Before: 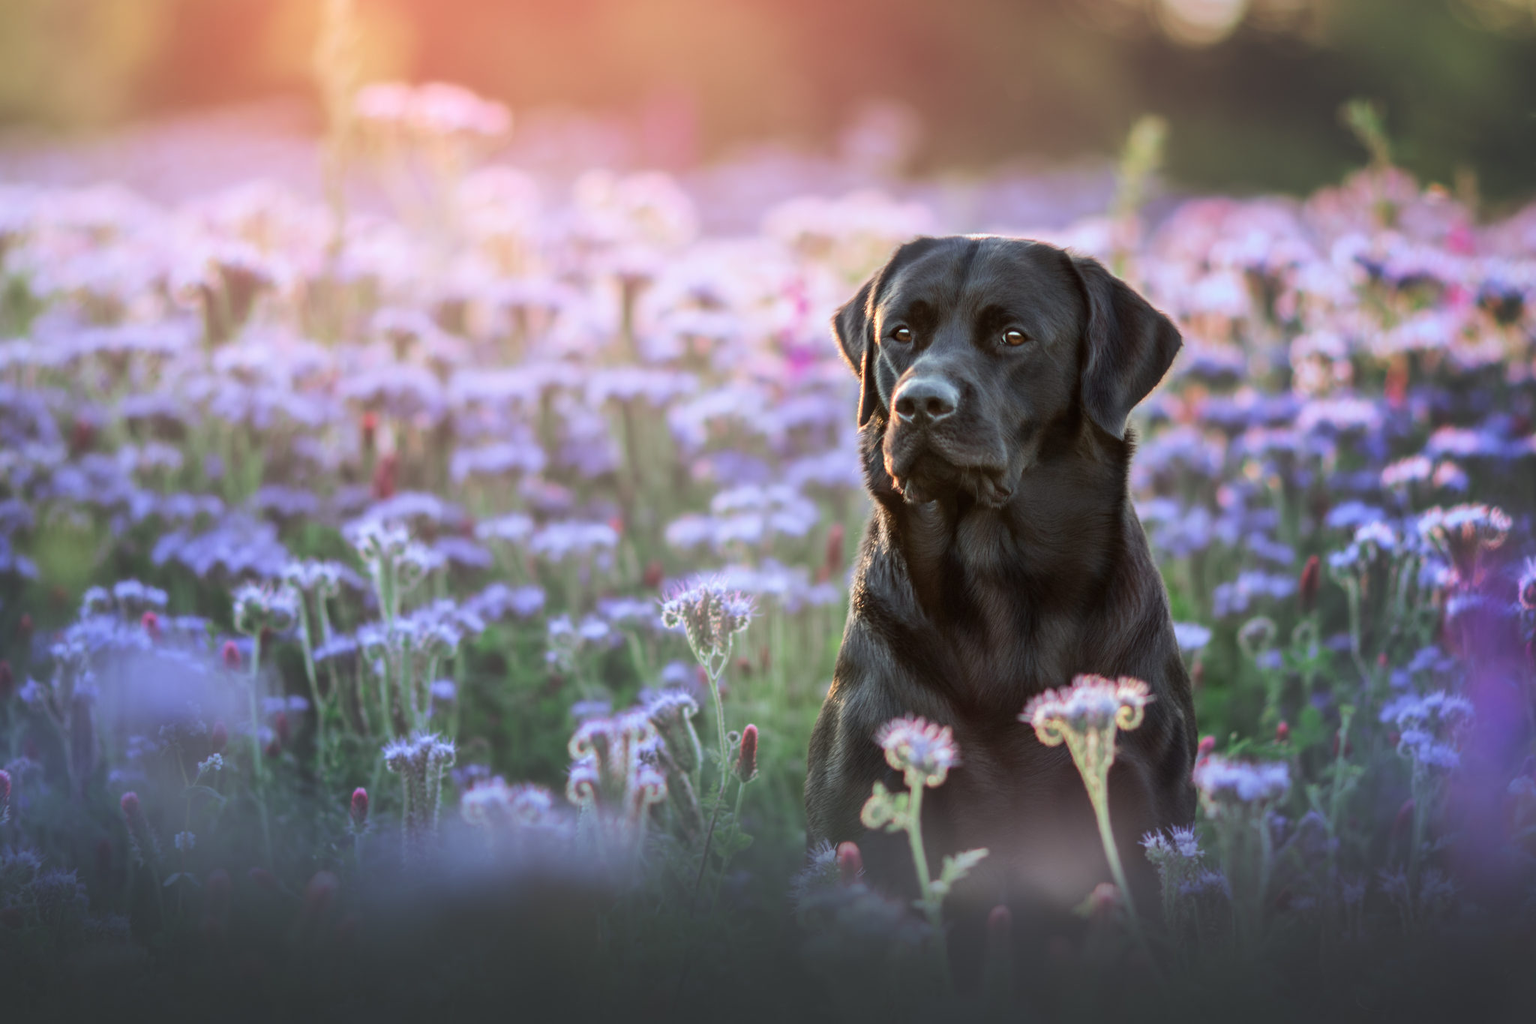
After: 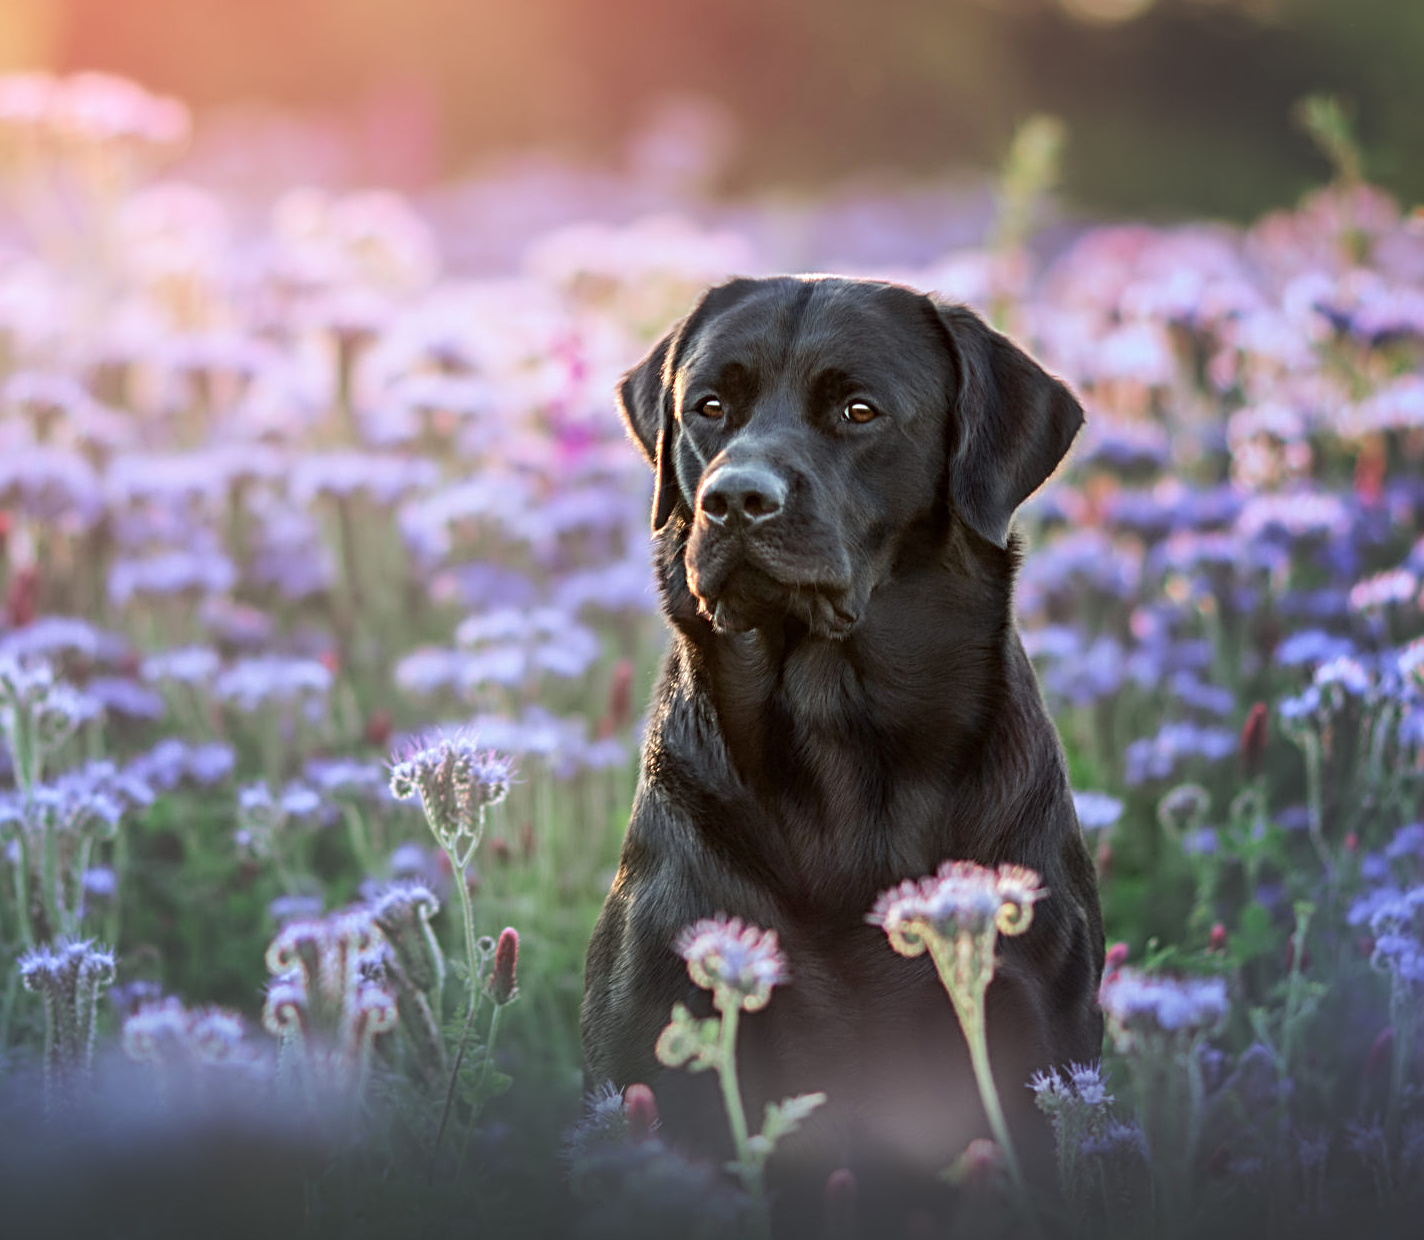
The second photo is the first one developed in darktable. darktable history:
crop and rotate: left 24.034%, top 2.838%, right 6.406%, bottom 6.299%
sharpen: radius 4
exposure: black level correction 0.001, compensate highlight preservation false
